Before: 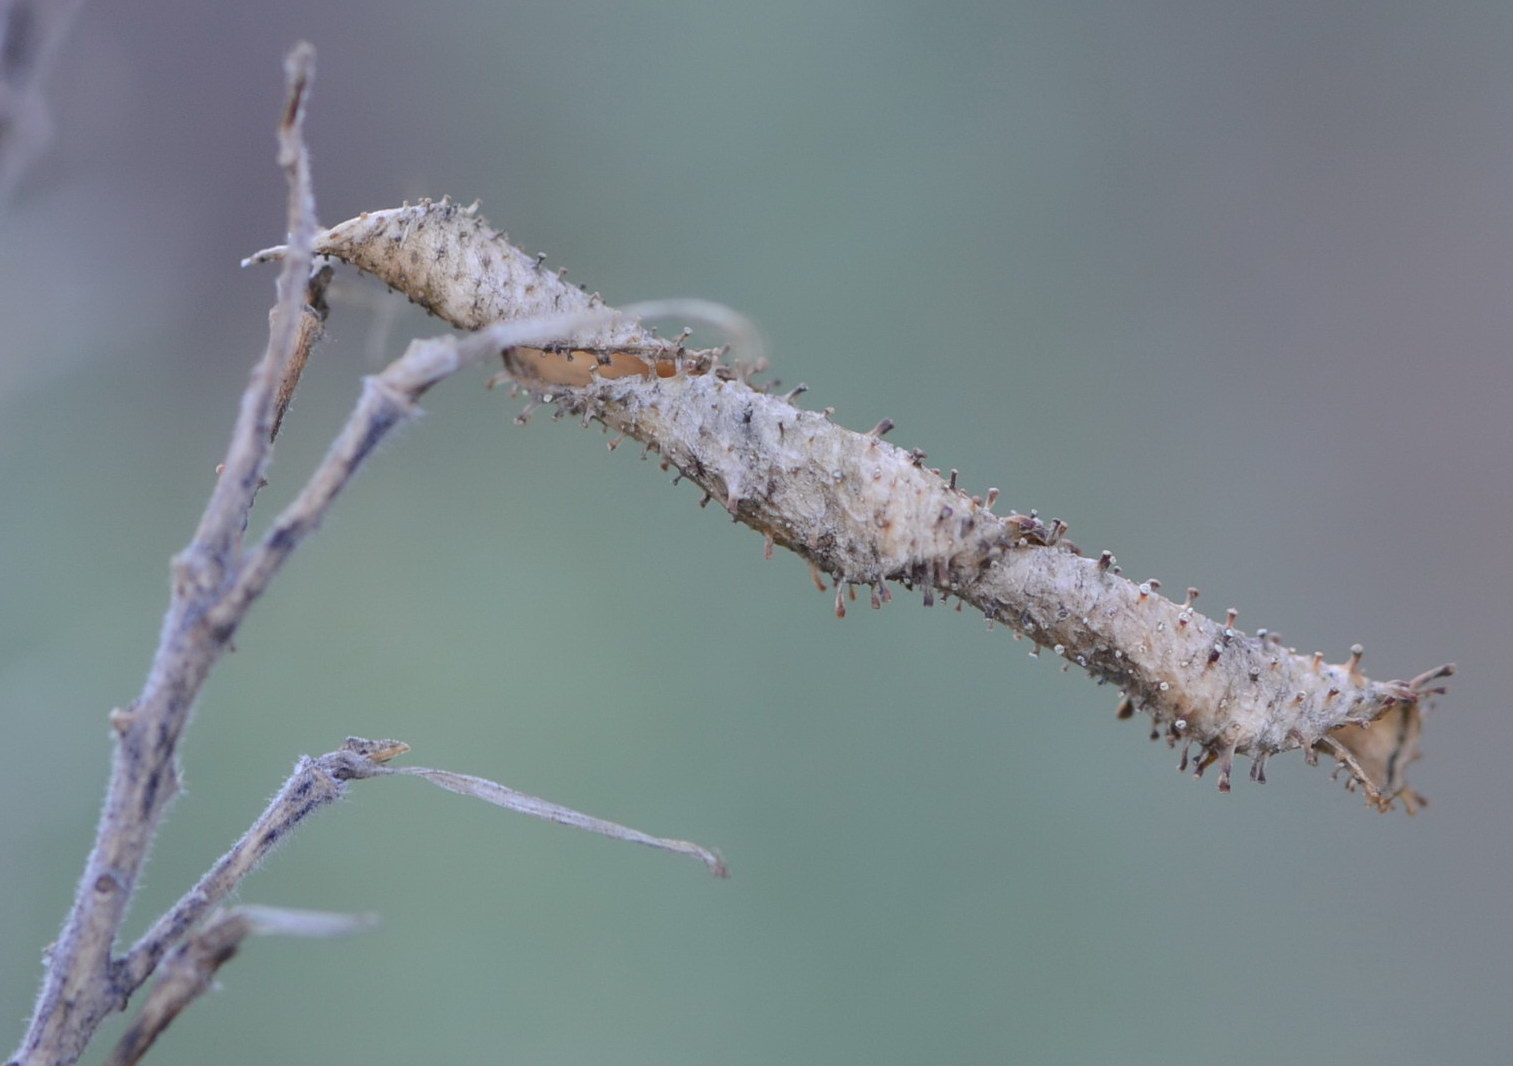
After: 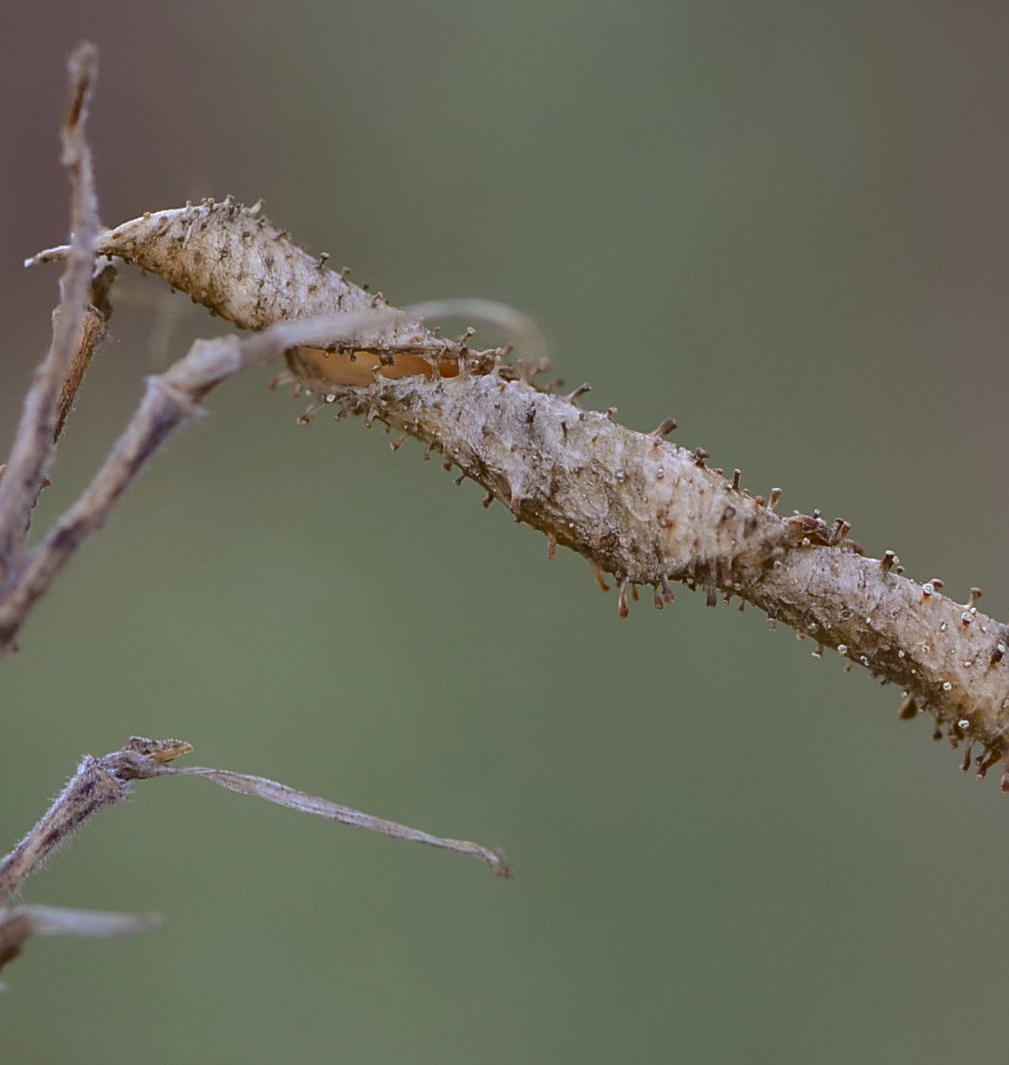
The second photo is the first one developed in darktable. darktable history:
exposure: black level correction -0.031, compensate exposure bias true, compensate highlight preservation false
crop and rotate: left 14.348%, right 18.957%
contrast brightness saturation: brightness -0.251, saturation 0.203
color correction: highlights a* -0.578, highlights b* 0.179, shadows a* 5.12, shadows b* 20.82
sharpen: on, module defaults
